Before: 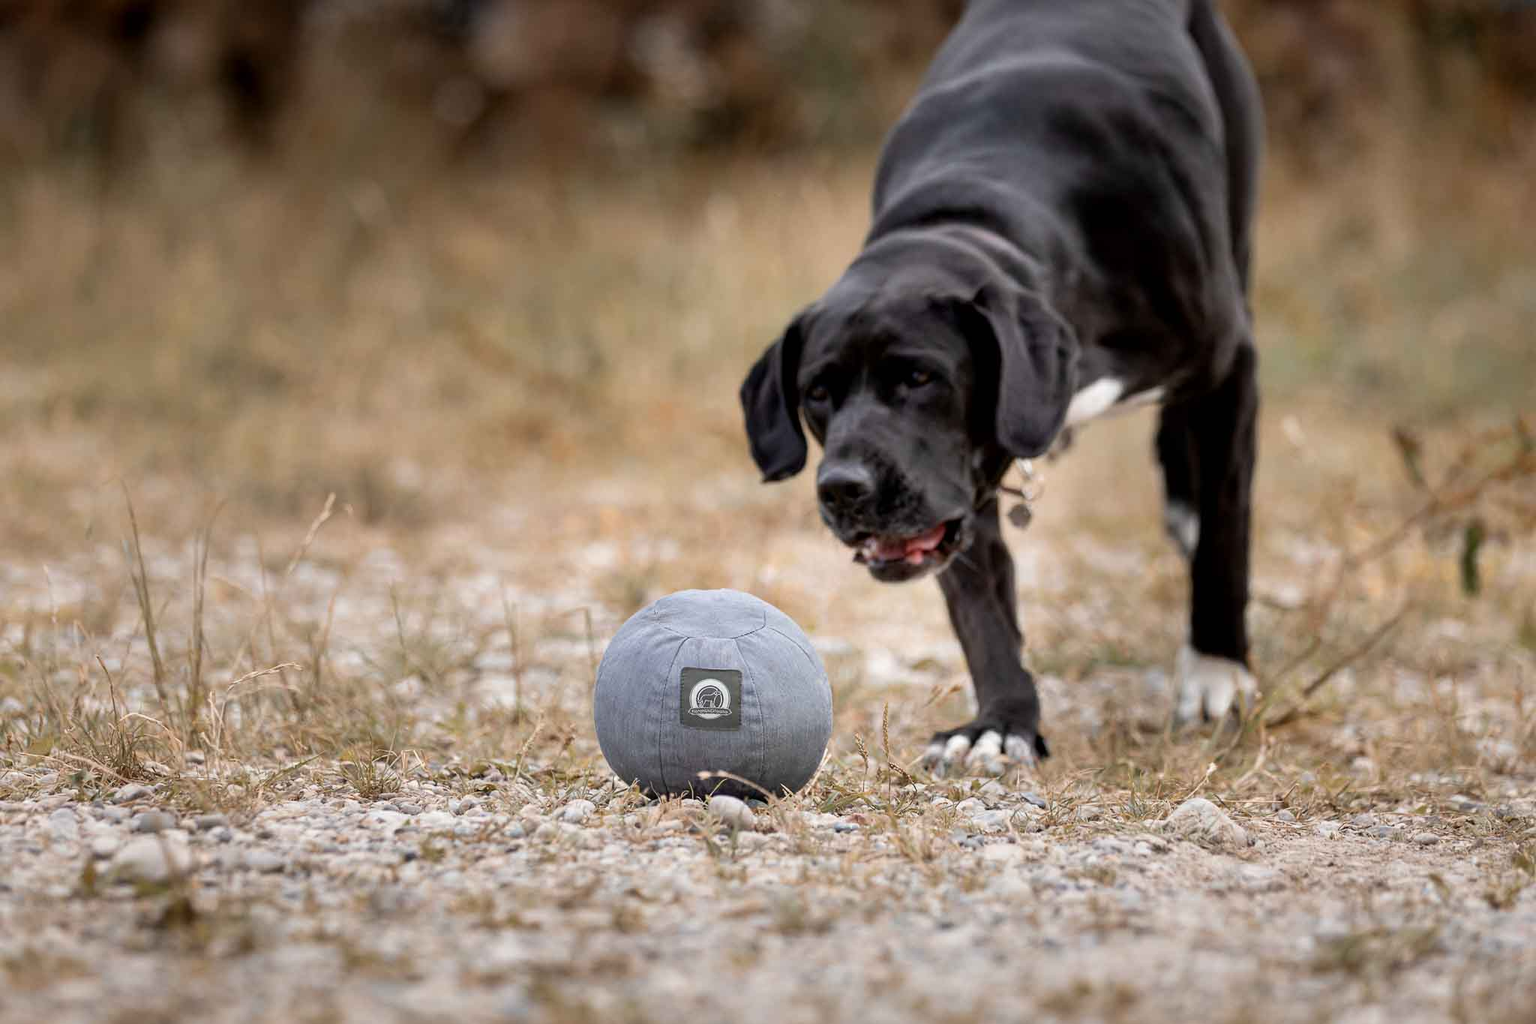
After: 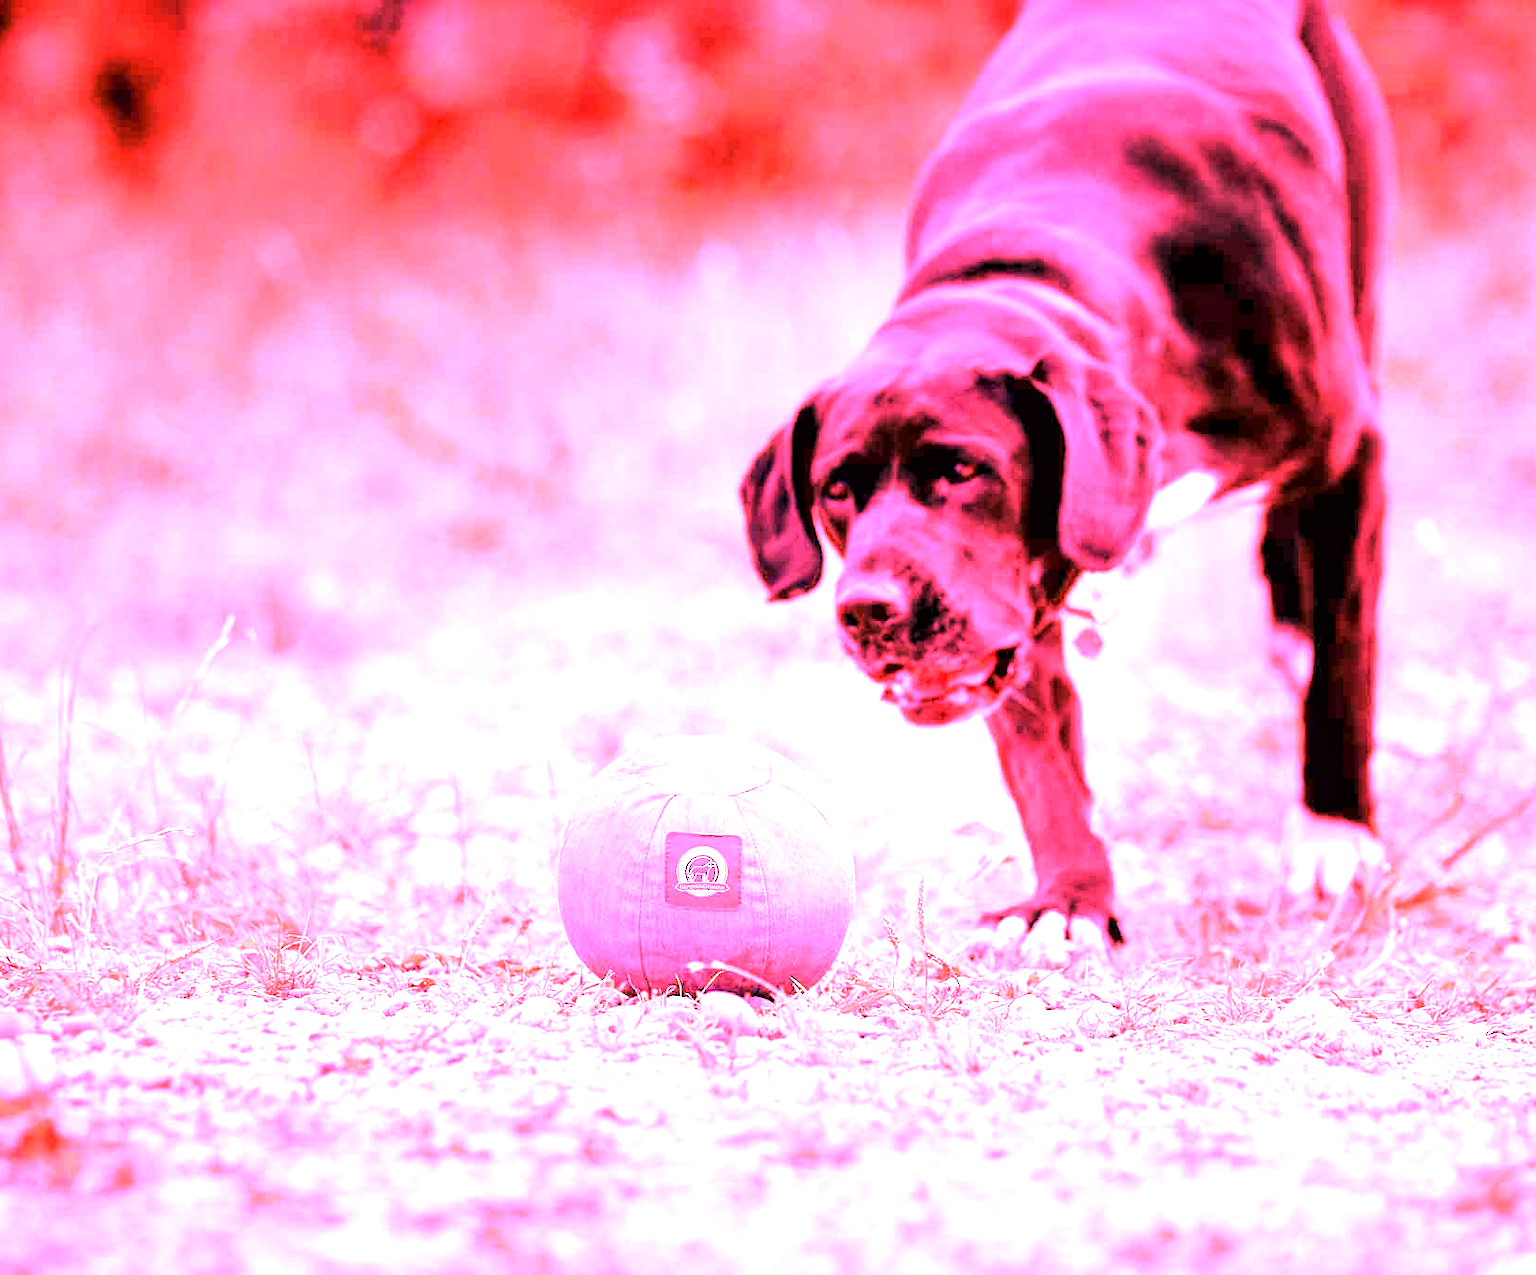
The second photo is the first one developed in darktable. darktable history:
white balance: red 4.26, blue 1.802
crop and rotate: left 9.597%, right 10.195%
exposure: black level correction 0, exposure 1.2 EV, compensate highlight preservation false
local contrast: highlights 100%, shadows 100%, detail 120%, midtone range 0.2
